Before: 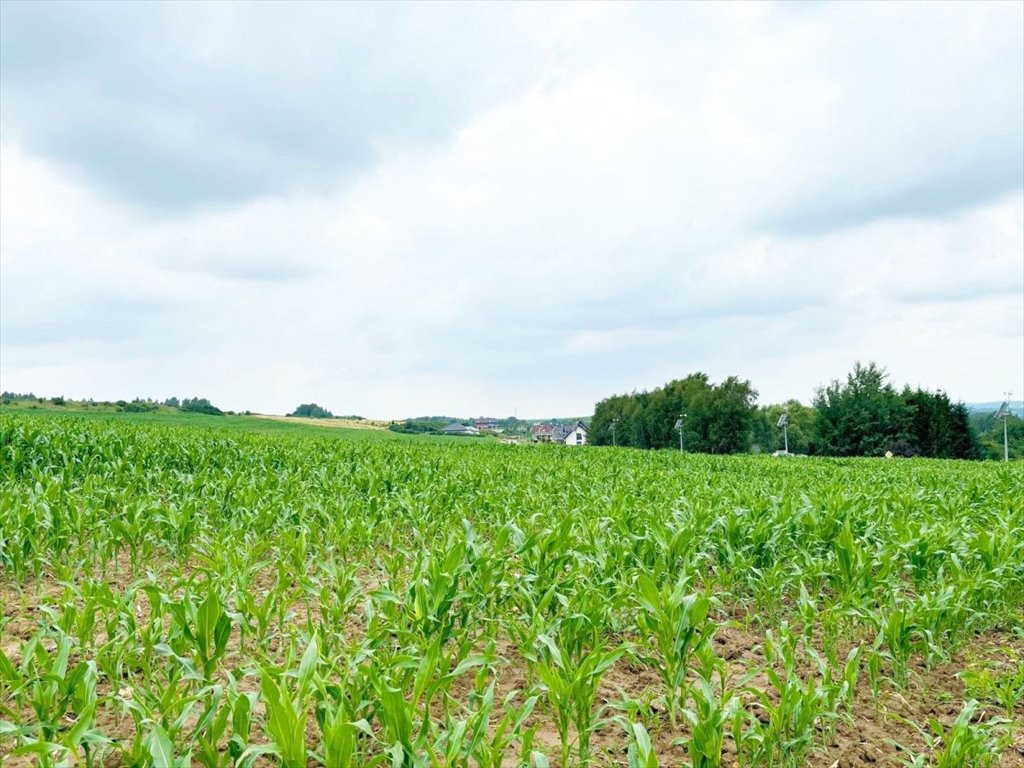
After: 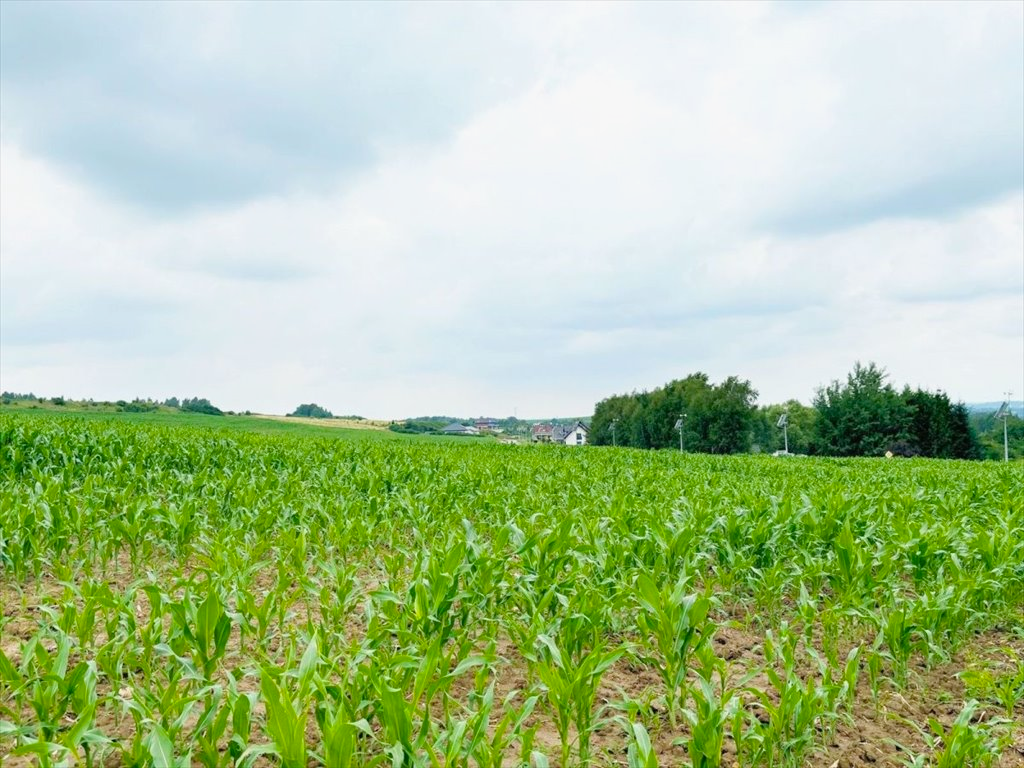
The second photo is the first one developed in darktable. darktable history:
color balance rgb: perceptual saturation grading › global saturation 25.323%, perceptual brilliance grading › global brilliance 1.629%, perceptual brilliance grading › highlights -3.819%, global vibrance -23.784%
local contrast: mode bilateral grid, contrast 99, coarseness 100, detail 91%, midtone range 0.2
color zones: curves: ch1 [(0, 0.469) (0.01, 0.469) (0.12, 0.446) (0.248, 0.469) (0.5, 0.5) (0.748, 0.5) (0.99, 0.469) (1, 0.469)]
